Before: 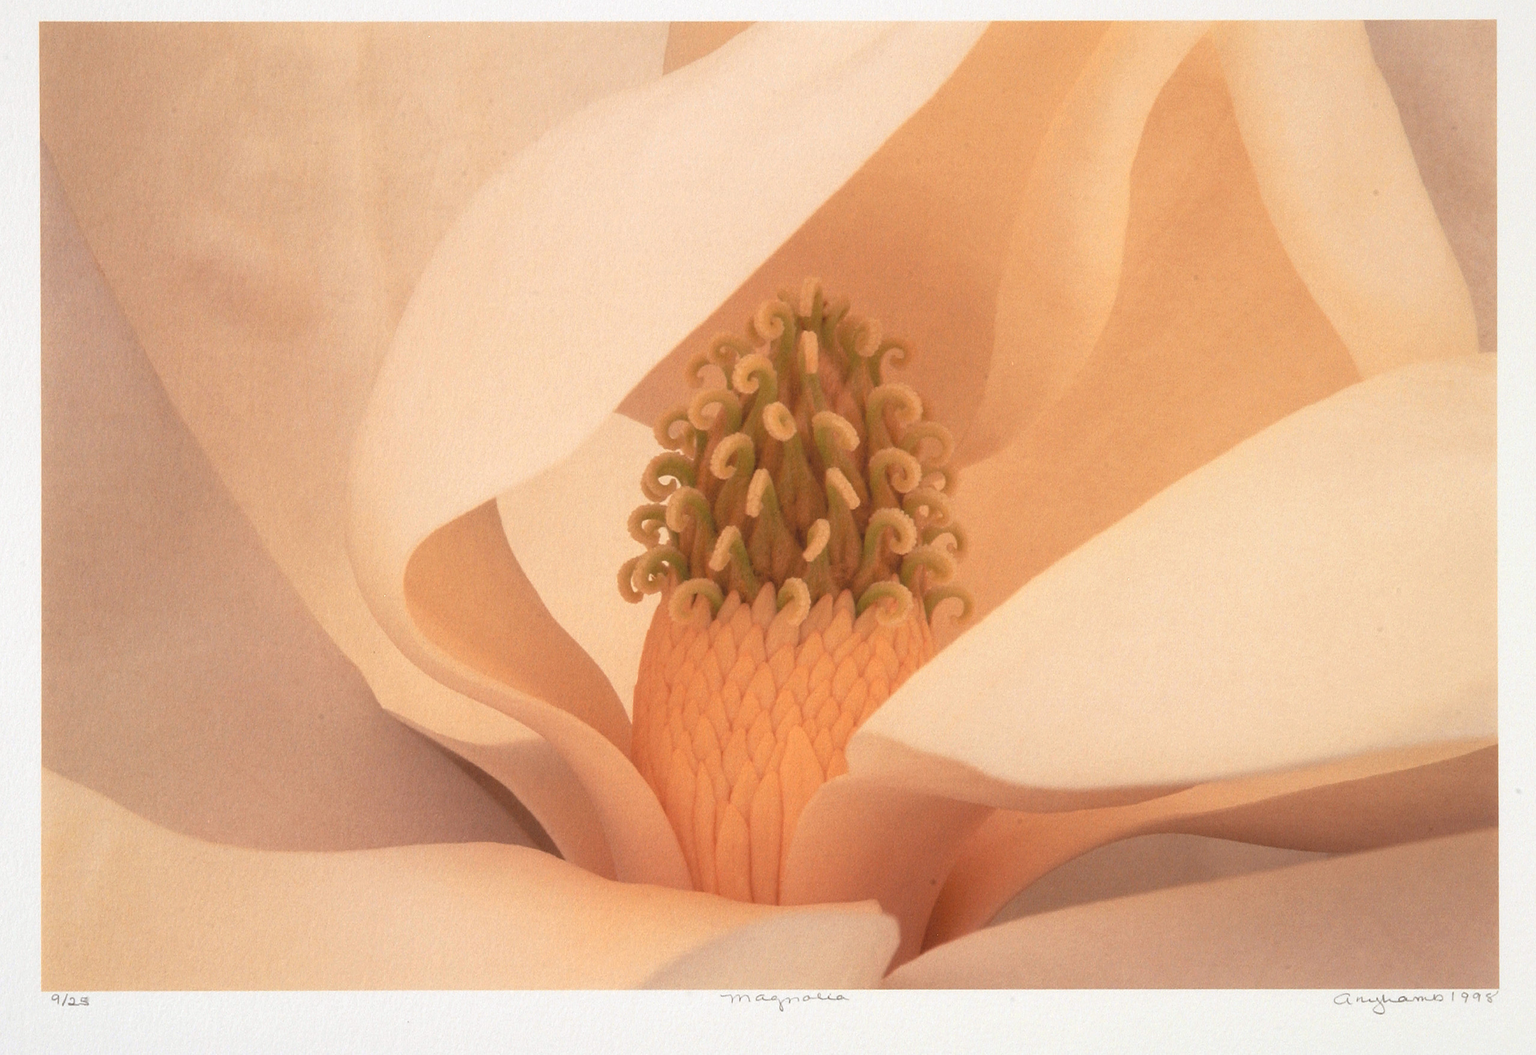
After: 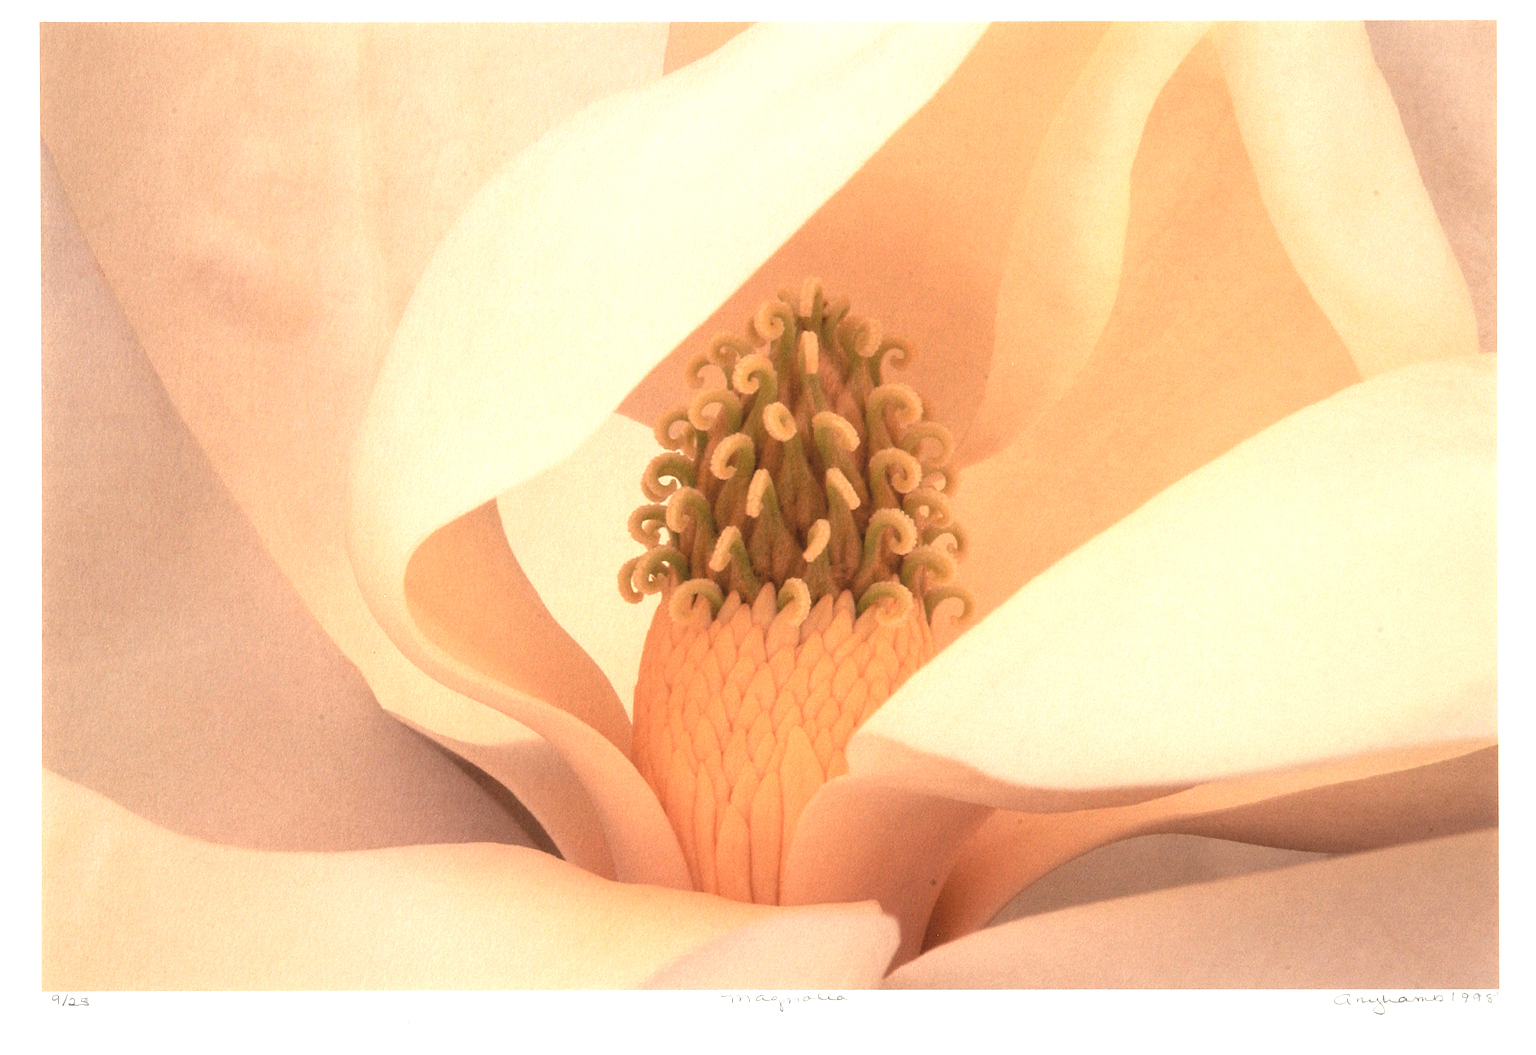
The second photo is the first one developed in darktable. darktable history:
tone equalizer: -8 EV -0.75 EV, -7 EV -0.7 EV, -6 EV -0.6 EV, -5 EV -0.4 EV, -3 EV 0.4 EV, -2 EV 0.6 EV, -1 EV 0.7 EV, +0 EV 0.75 EV, edges refinement/feathering 500, mask exposure compensation -1.57 EV, preserve details no
exposure: exposure -0.05 EV
